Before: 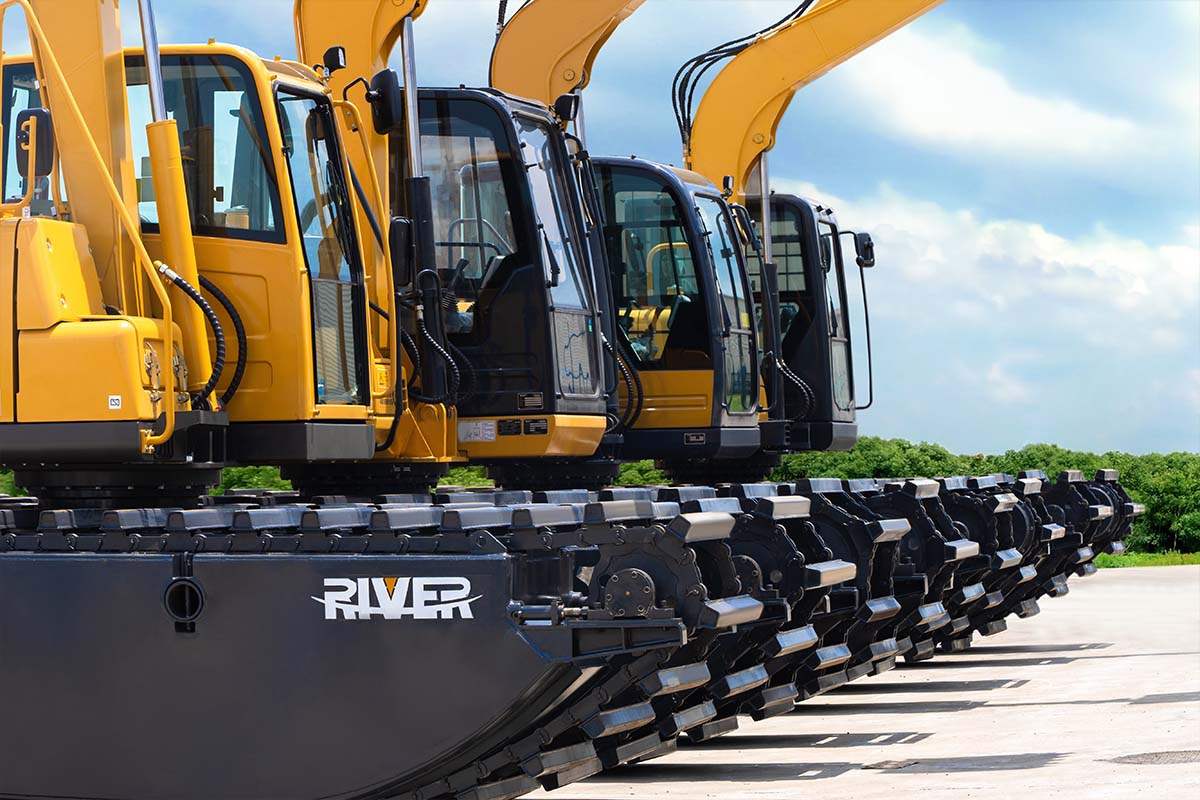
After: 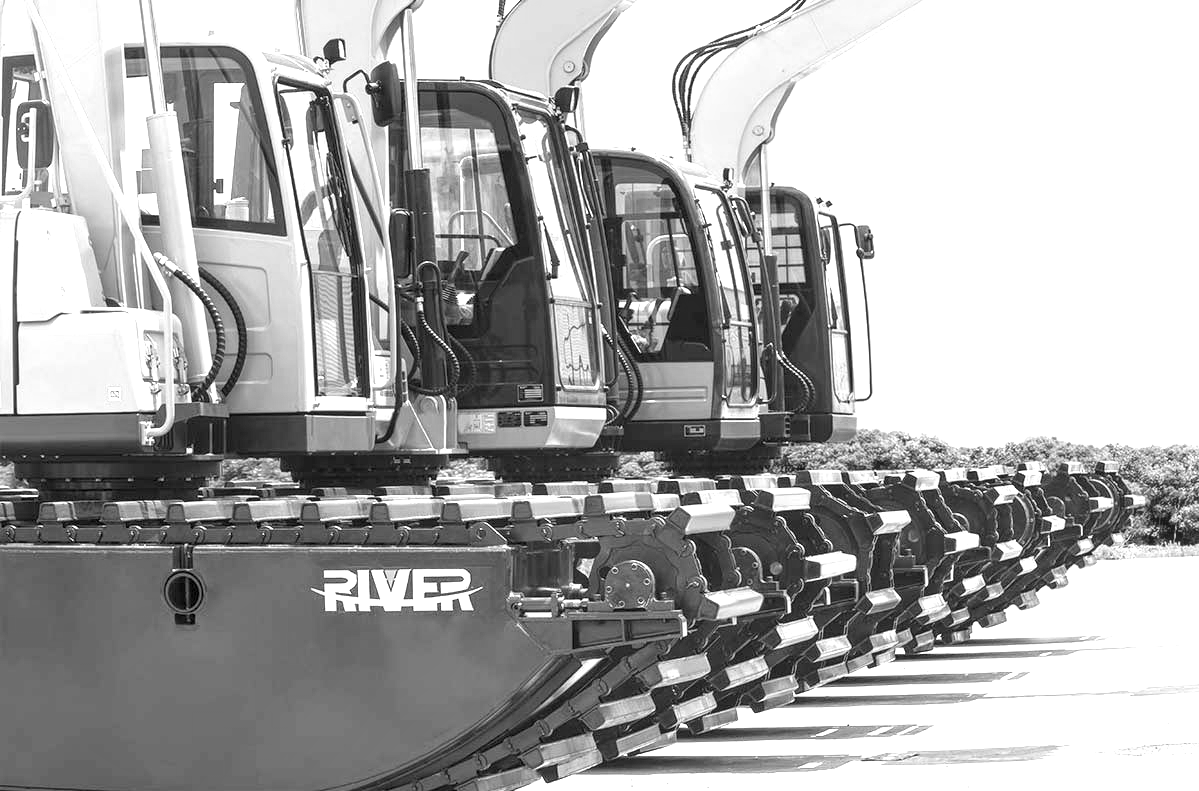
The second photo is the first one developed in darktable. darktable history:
contrast brightness saturation: contrast 0.05, brightness 0.06, saturation 0.01
exposure: black level correction 0, exposure 1.35 EV, compensate exposure bias true, compensate highlight preservation false
monochrome: on, module defaults
rgb levels: mode RGB, independent channels, levels [[0, 0.474, 1], [0, 0.5, 1], [0, 0.5, 1]]
local contrast: on, module defaults
crop: top 1.049%, right 0.001%
